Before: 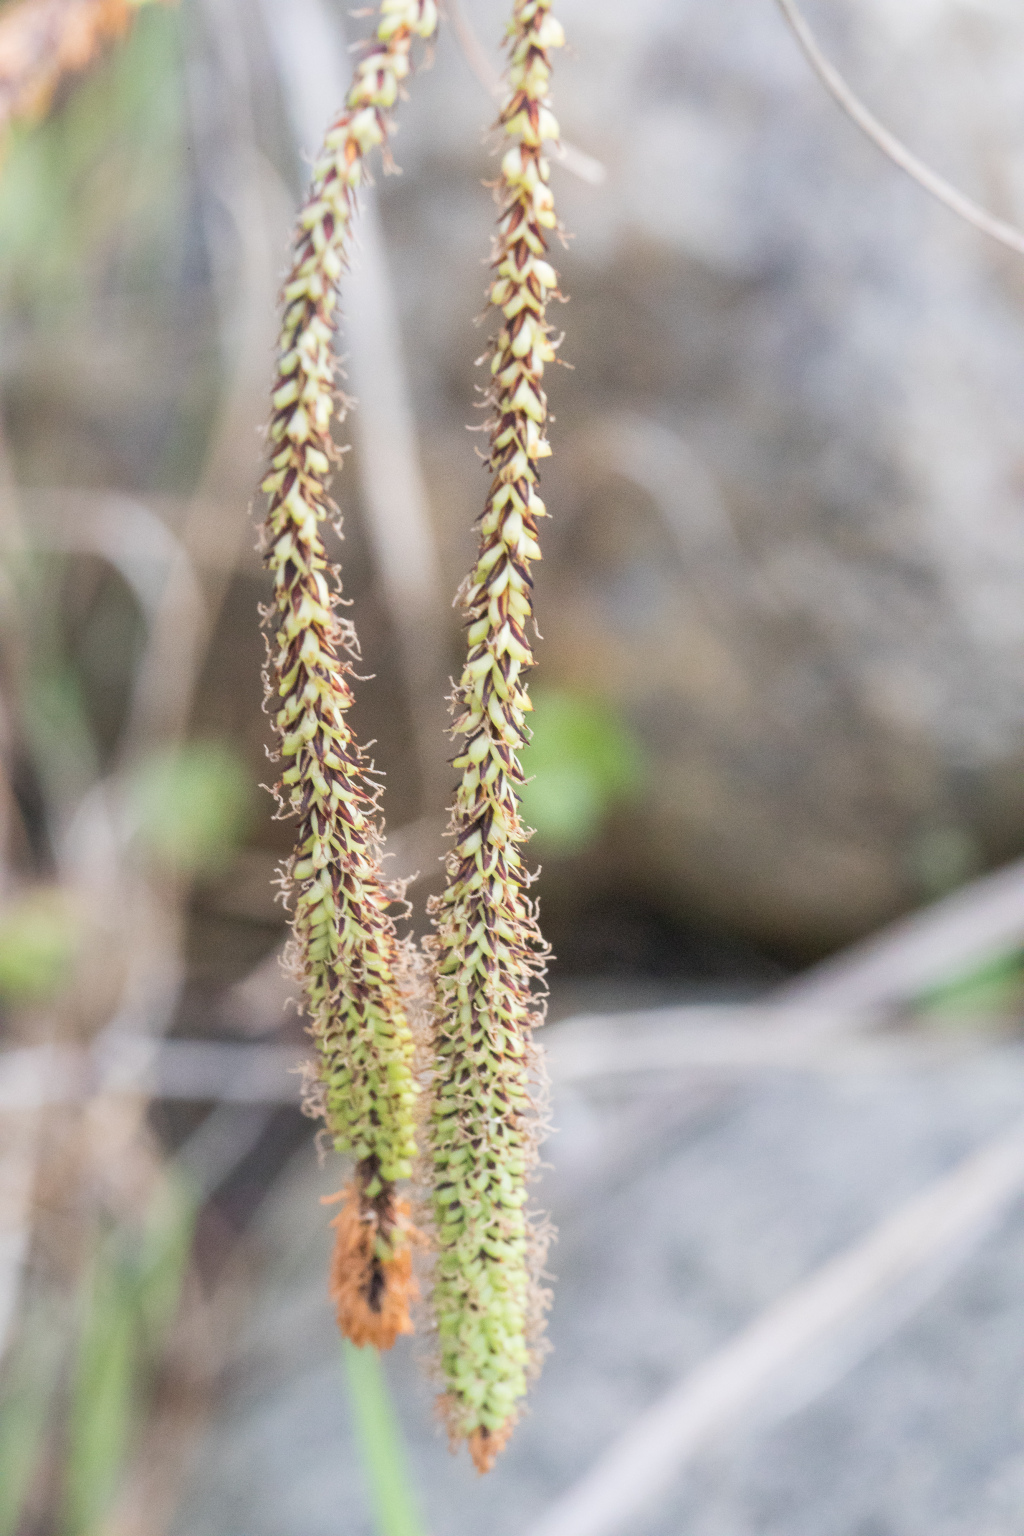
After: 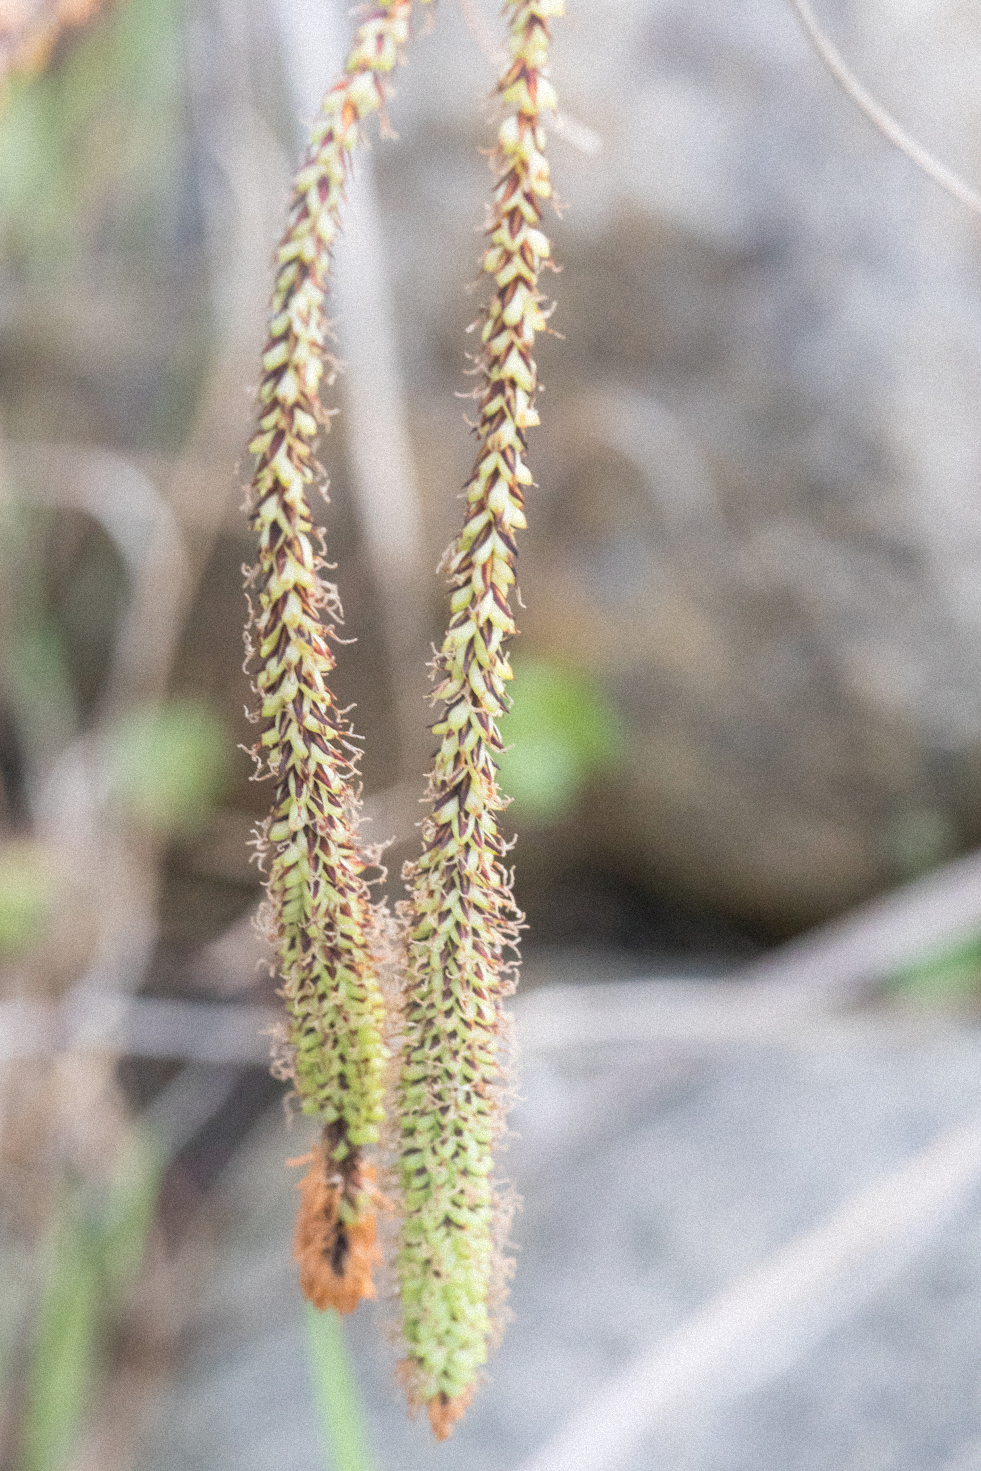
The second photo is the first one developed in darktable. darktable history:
contrast brightness saturation: saturation -0.05
grain: mid-tones bias 0%
crop and rotate: angle -1.69°
bloom: size 16%, threshold 98%, strength 20%
